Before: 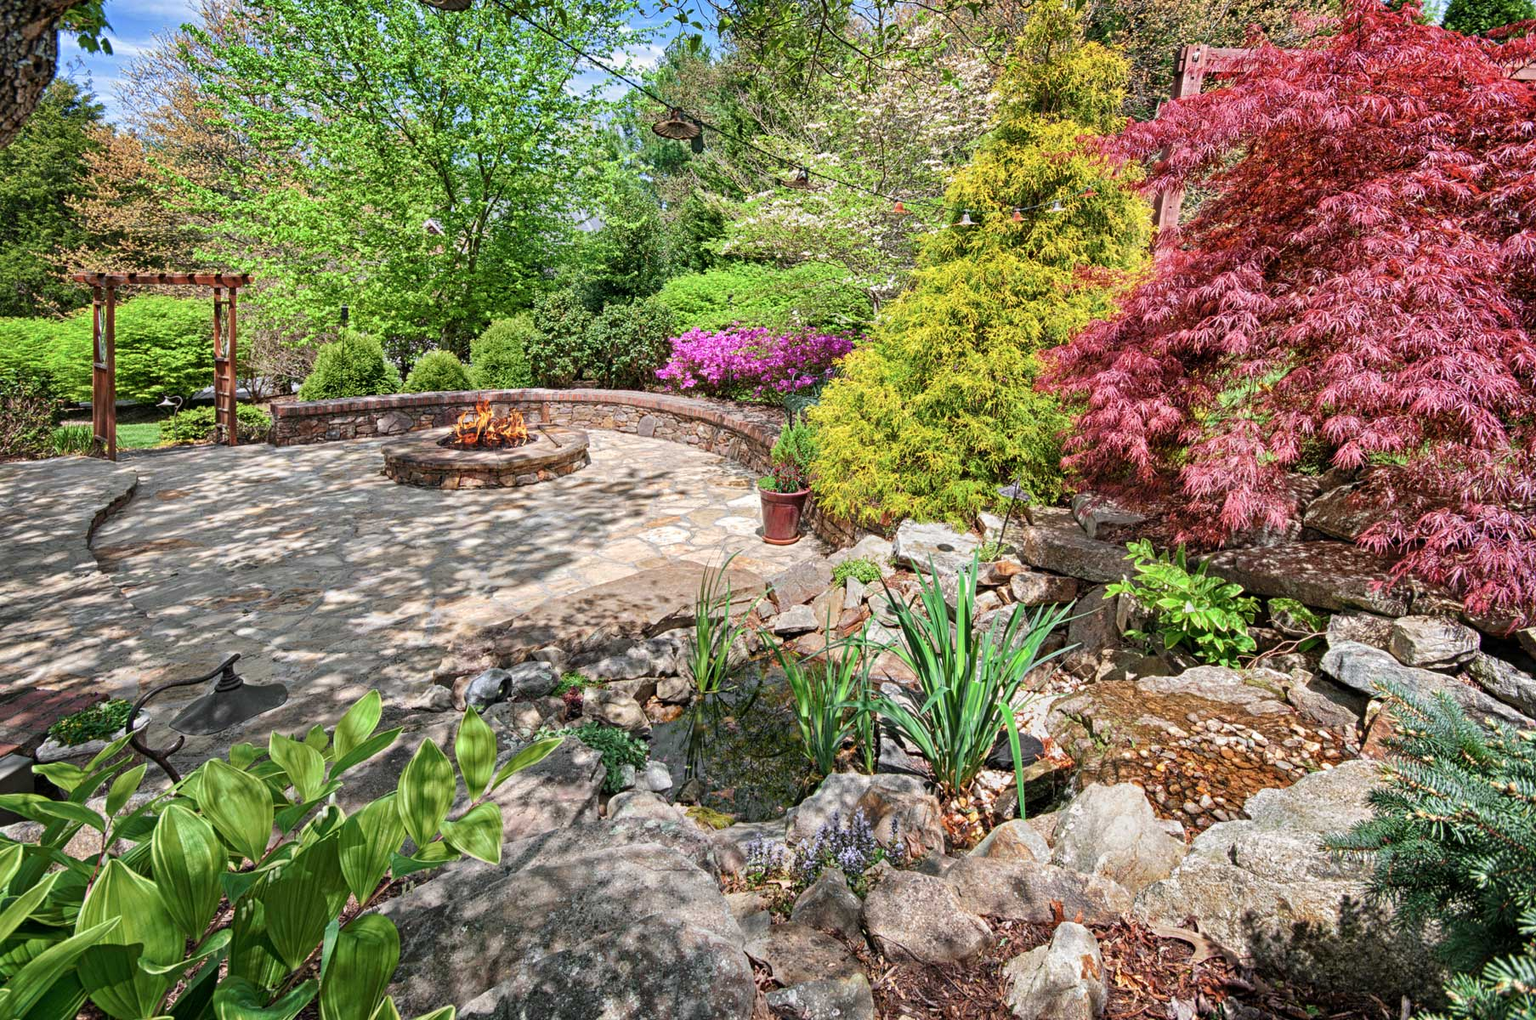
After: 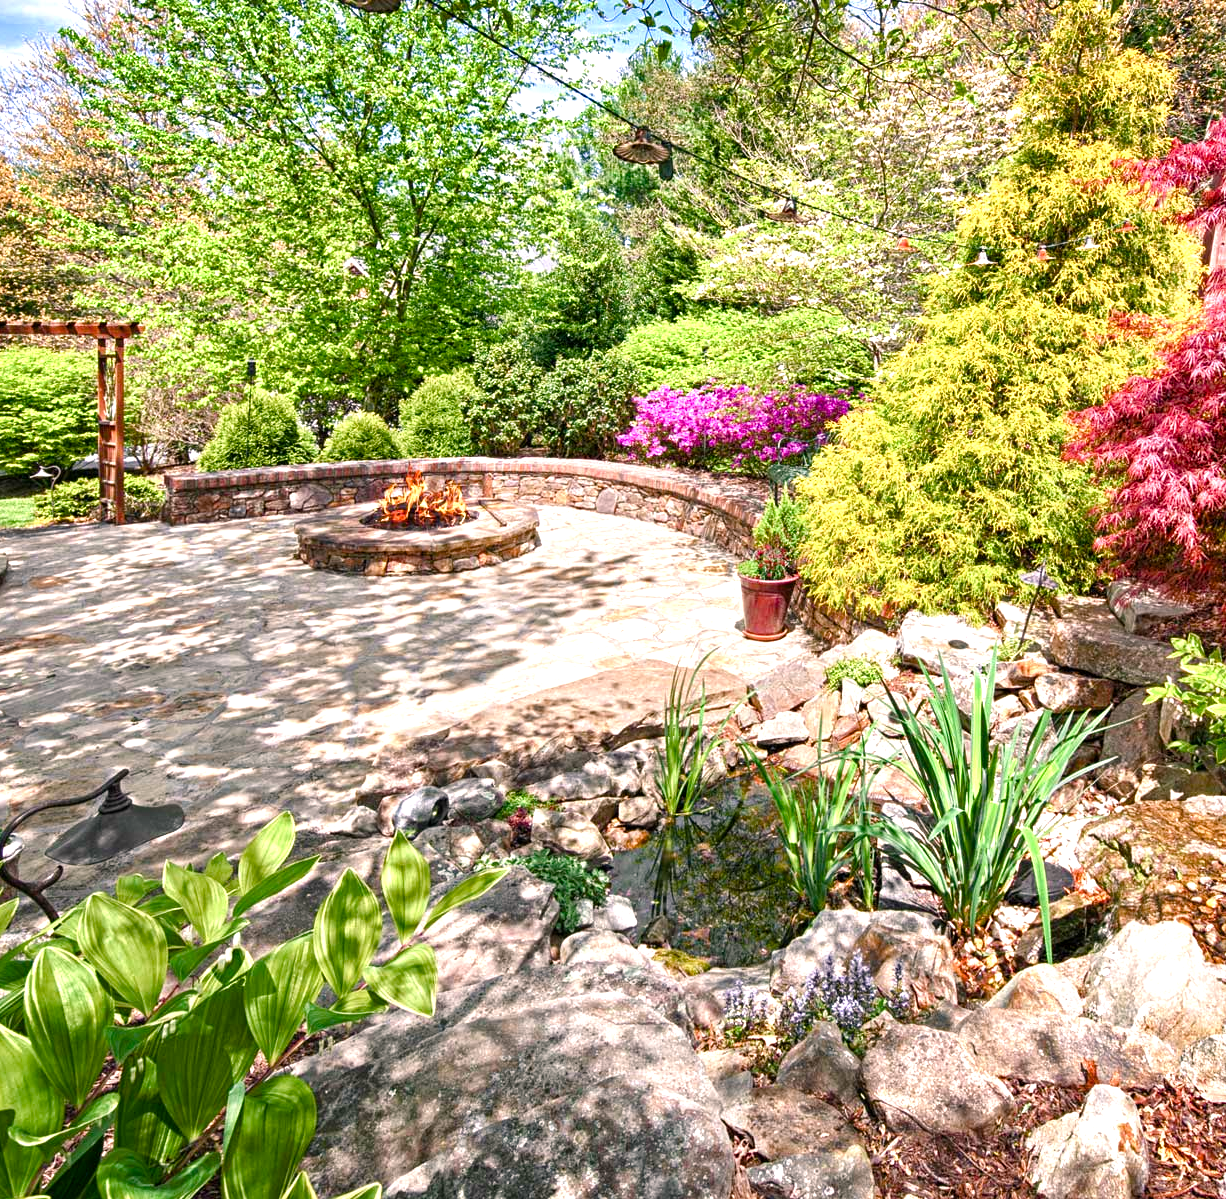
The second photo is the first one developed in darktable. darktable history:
crop and rotate: left 8.562%, right 23.571%
color balance rgb: highlights gain › chroma 2.326%, highlights gain › hue 37.65°, perceptual saturation grading › global saturation 20%, perceptual saturation grading › highlights -50.073%, perceptual saturation grading › shadows 31.191%, perceptual brilliance grading › global brilliance 25.187%
